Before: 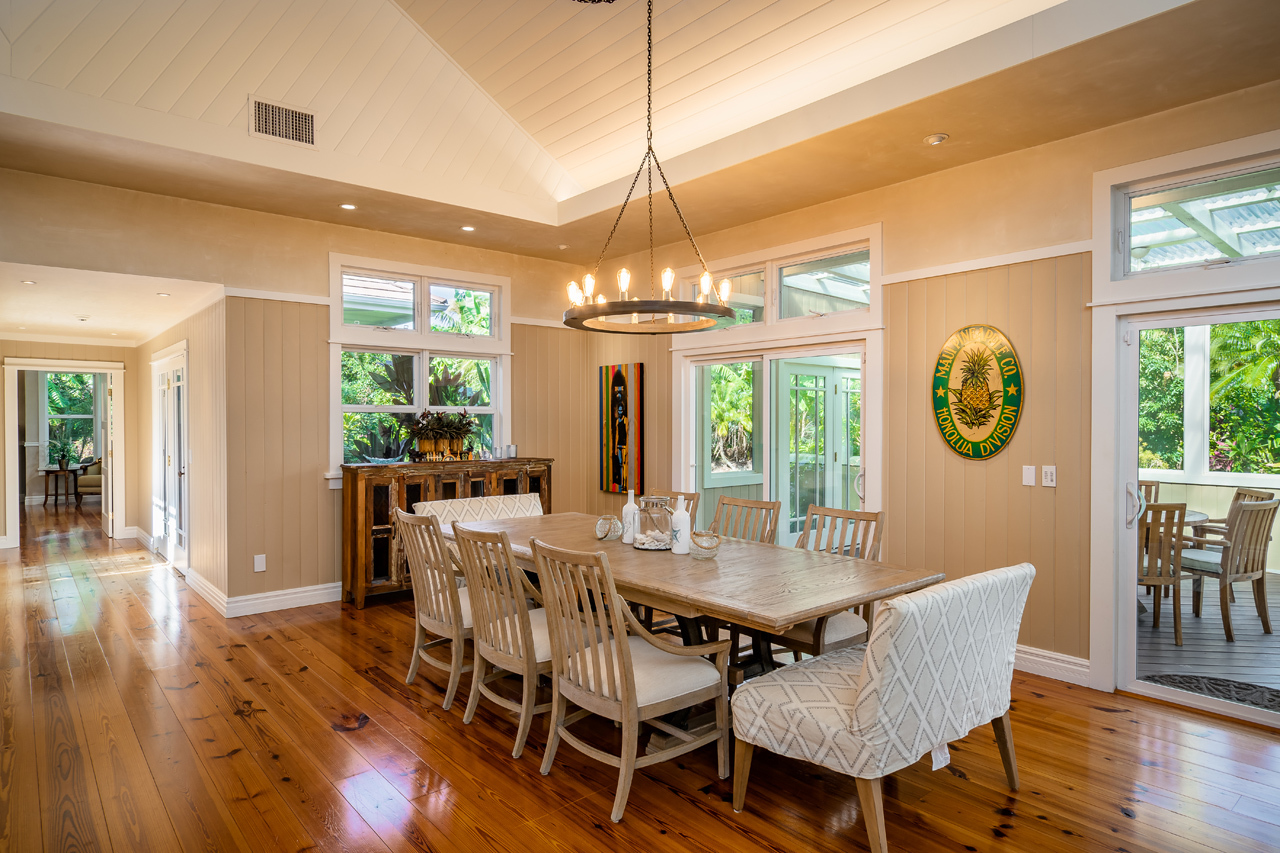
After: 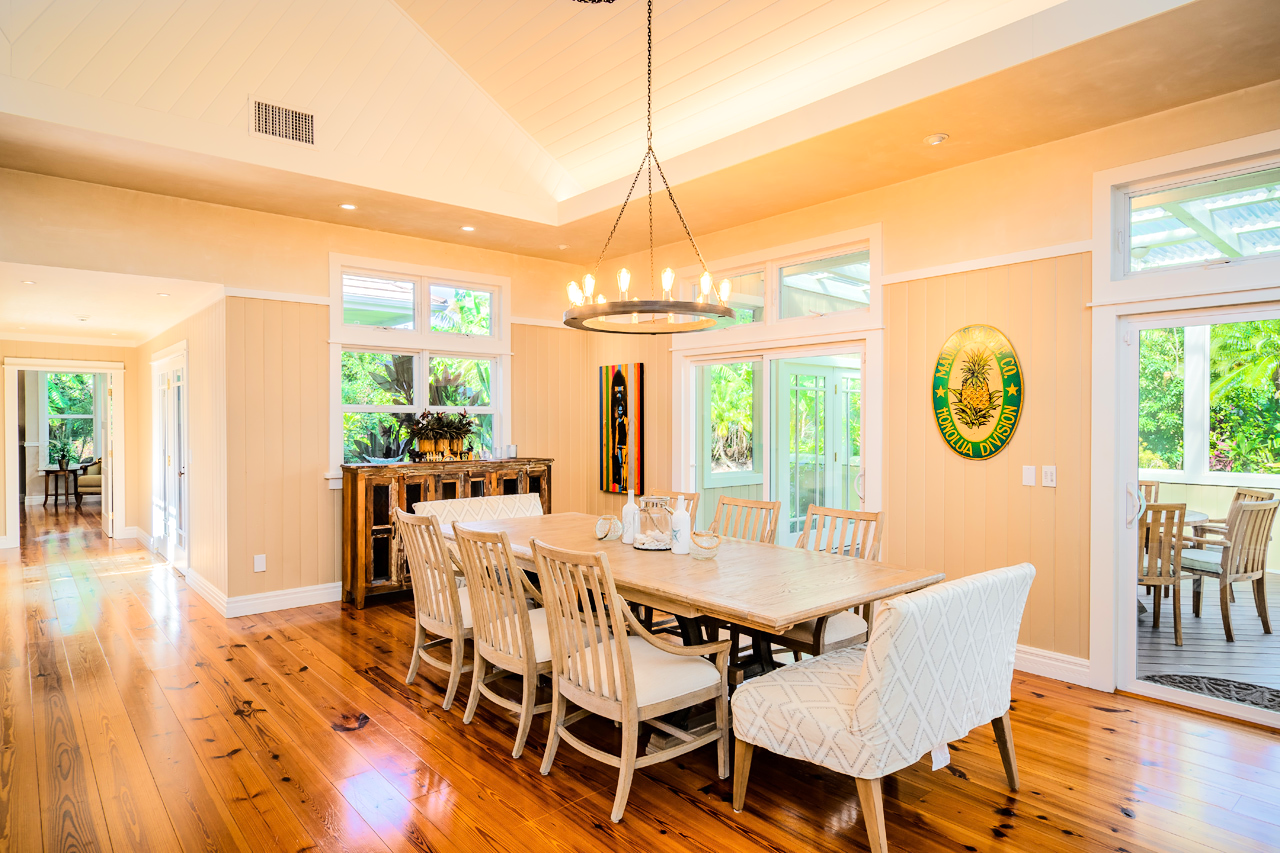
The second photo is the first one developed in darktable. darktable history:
tone equalizer: -7 EV 0.161 EV, -6 EV 0.606 EV, -5 EV 1.14 EV, -4 EV 1.34 EV, -3 EV 1.18 EV, -2 EV 0.6 EV, -1 EV 0.152 EV, edges refinement/feathering 500, mask exposure compensation -1.57 EV, preserve details no
